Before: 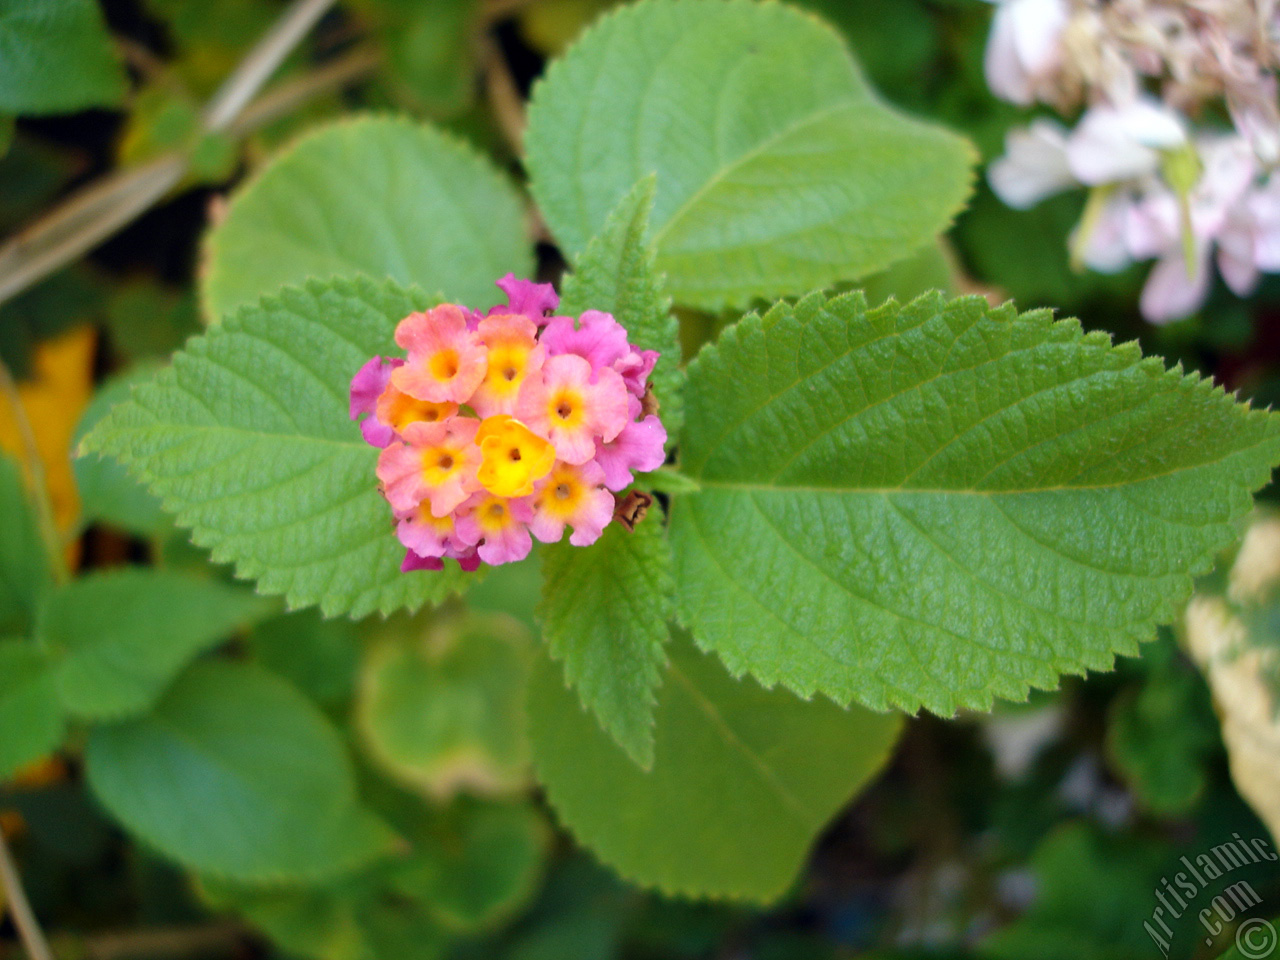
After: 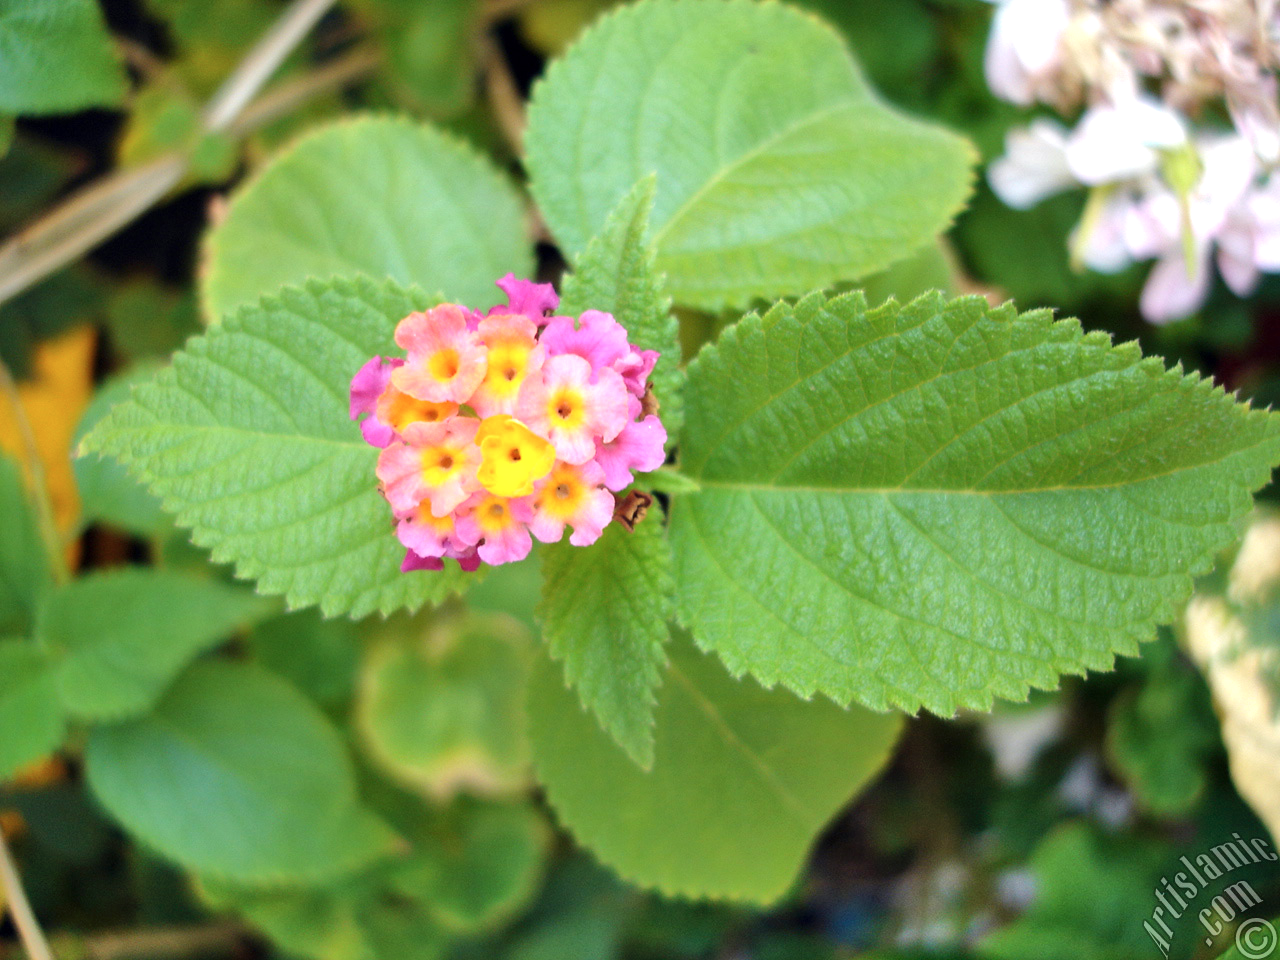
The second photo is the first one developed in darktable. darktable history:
shadows and highlights: radius 110.86, shadows 51.09, white point adjustment 9.16, highlights -4.17, highlights color adjustment 32.2%, soften with gaussian
exposure: exposure 0.217 EV, compensate highlight preservation false
